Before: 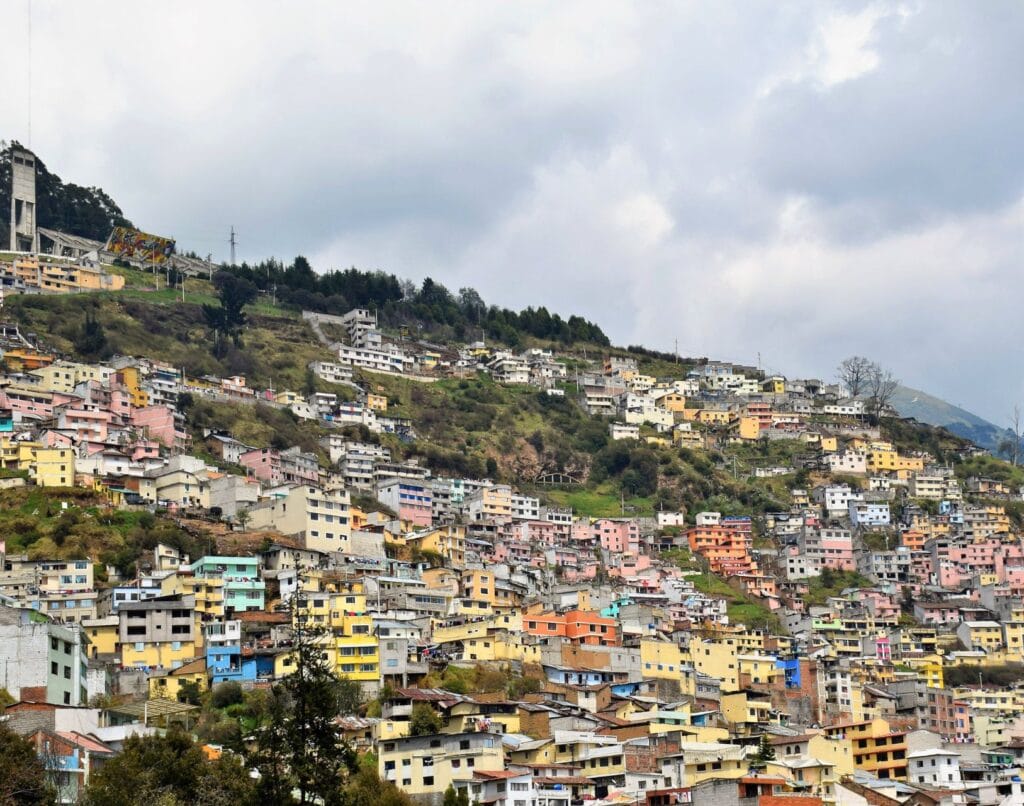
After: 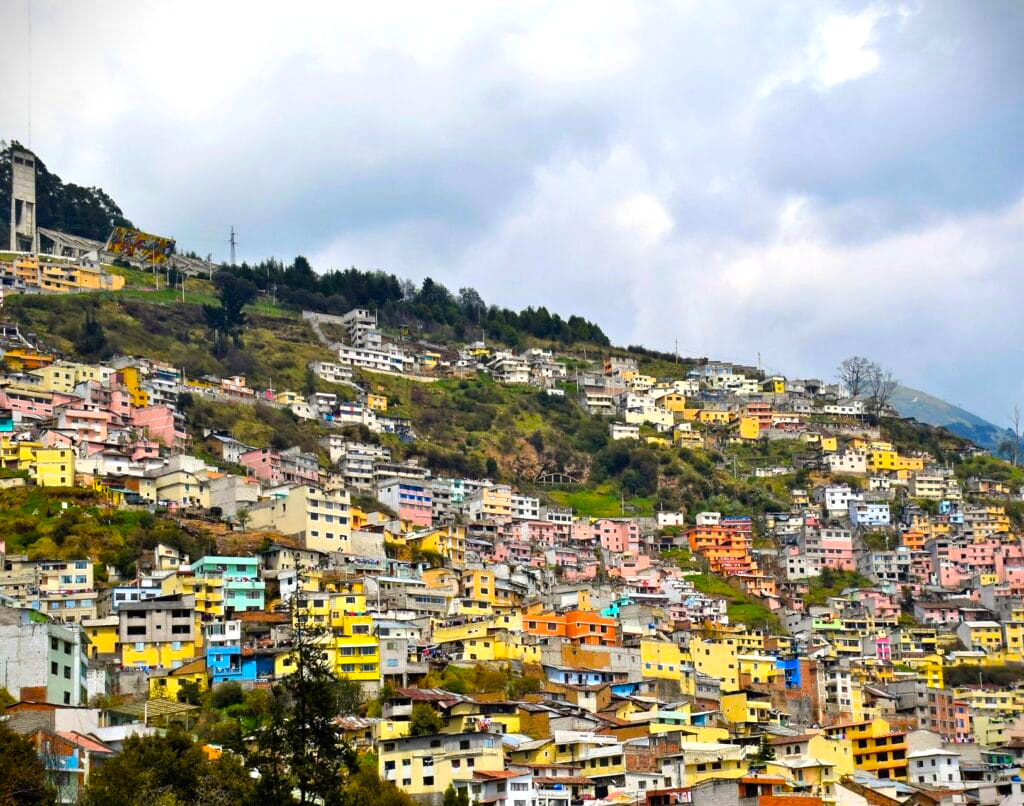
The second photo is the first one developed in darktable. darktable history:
vignetting: fall-off start 91.66%, saturation 0.366, dithering 8-bit output
color balance rgb: power › hue 310.64°, perceptual saturation grading › global saturation 31.052%, global vibrance 35.369%, contrast 9.819%
